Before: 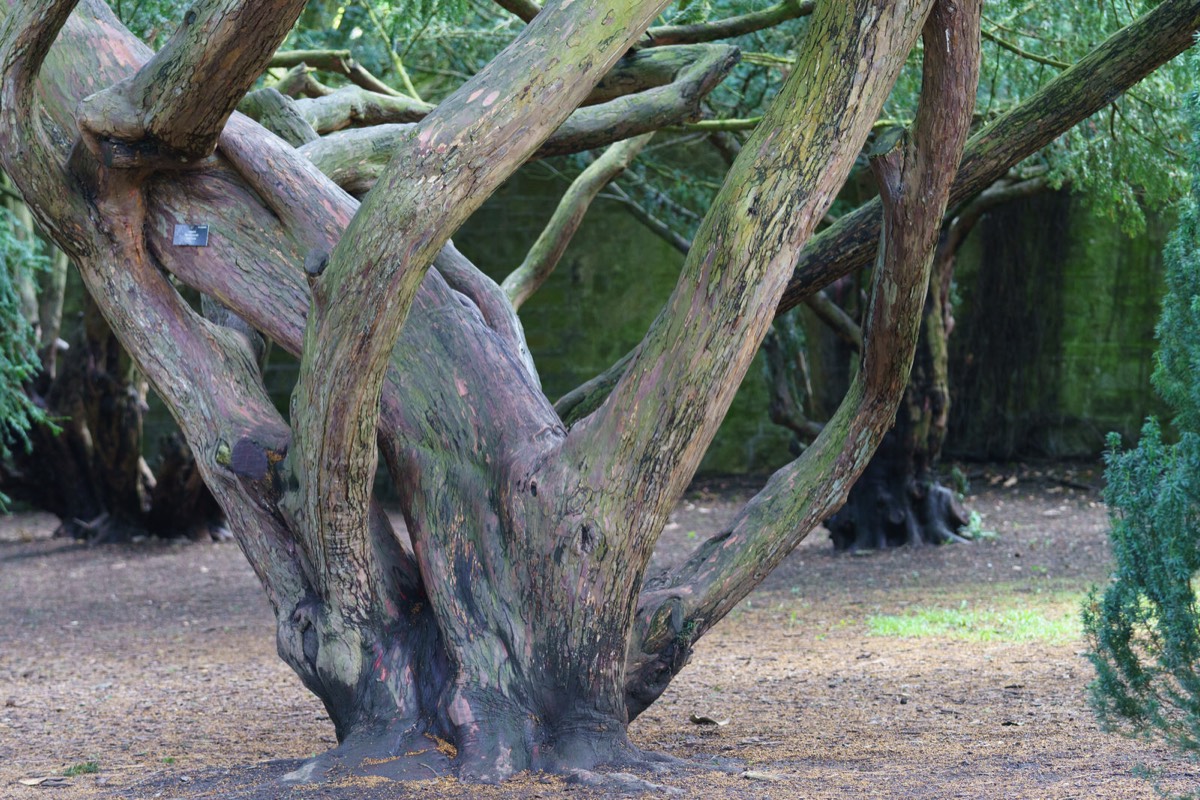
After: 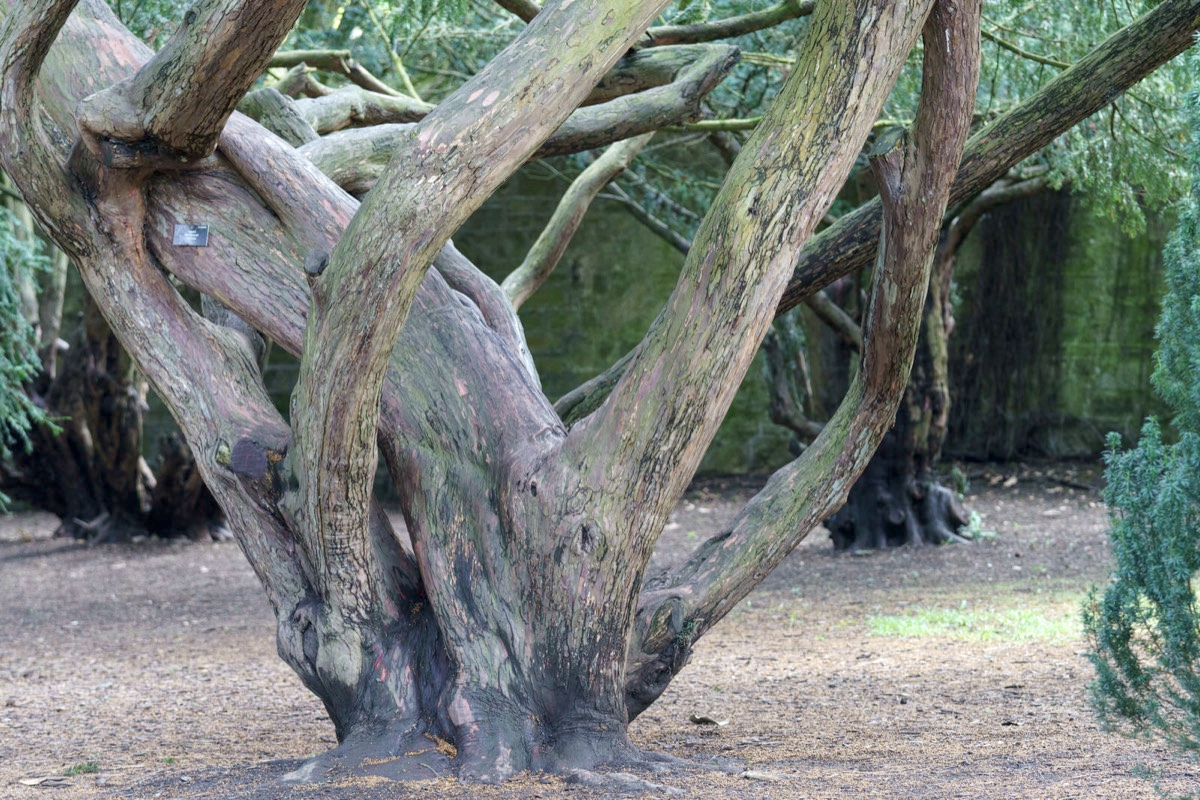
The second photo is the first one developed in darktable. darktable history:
color correction: highlights b* -0.019, saturation 0.848
local contrast: highlights 107%, shadows 99%, detail 131%, midtone range 0.2
